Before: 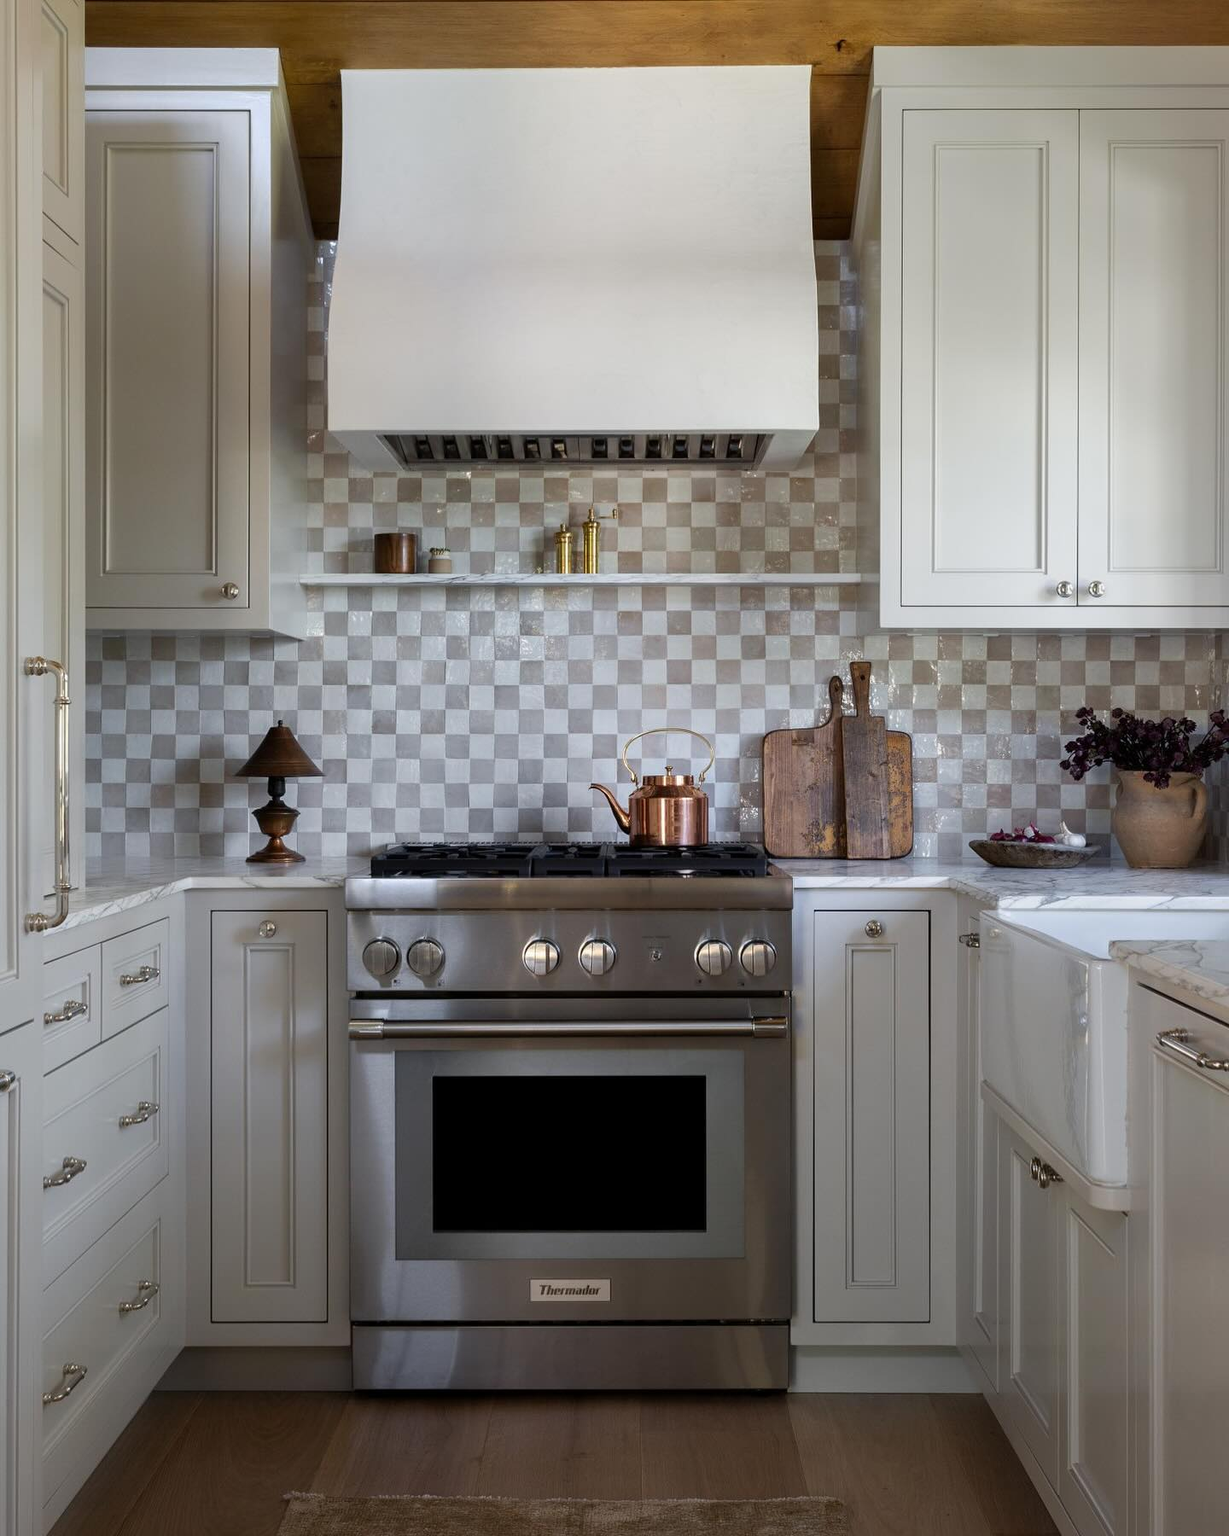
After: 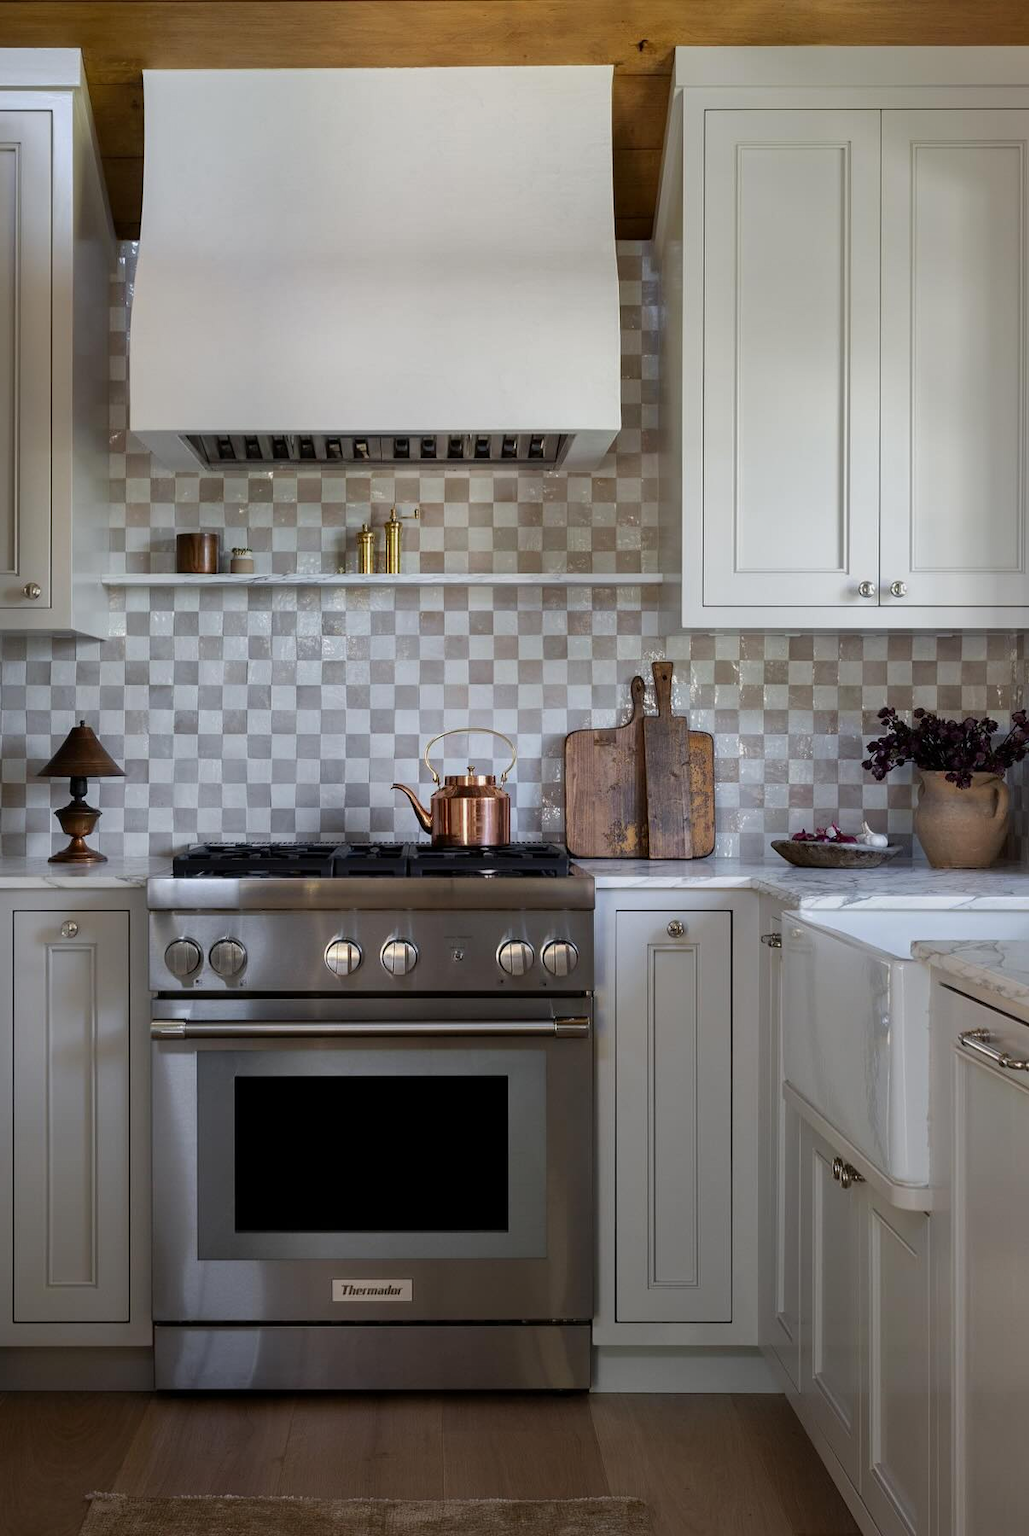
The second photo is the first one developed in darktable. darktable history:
shadows and highlights: shadows -20, white point adjustment -2, highlights -35
crop: left 16.145%
